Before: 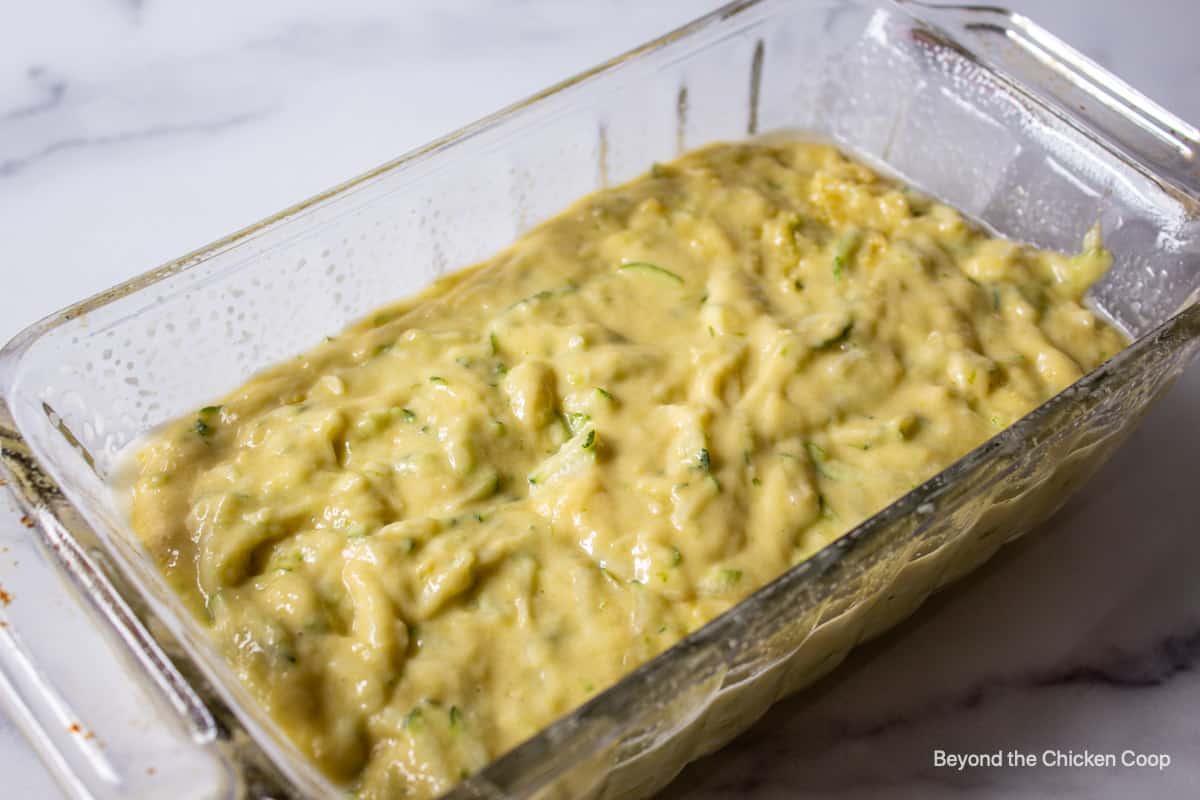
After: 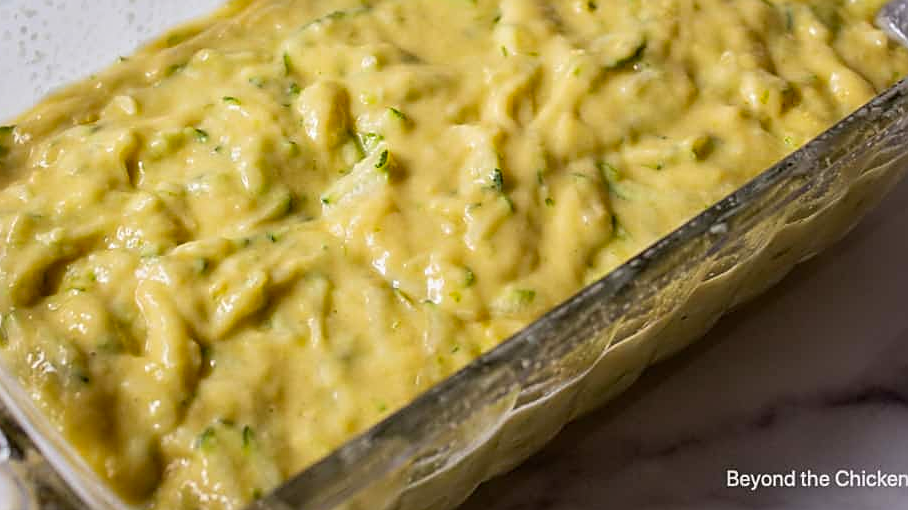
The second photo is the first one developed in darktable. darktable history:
contrast brightness saturation: contrast 0.04, saturation 0.16
crop and rotate: left 17.299%, top 35.115%, right 7.015%, bottom 1.024%
tone equalizer: -8 EV -0.002 EV, -7 EV 0.005 EV, -6 EV -0.009 EV, -5 EV 0.011 EV, -4 EV -0.012 EV, -3 EV 0.007 EV, -2 EV -0.062 EV, -1 EV -0.293 EV, +0 EV -0.582 EV, smoothing diameter 2%, edges refinement/feathering 20, mask exposure compensation -1.57 EV, filter diffusion 5
sharpen: on, module defaults
